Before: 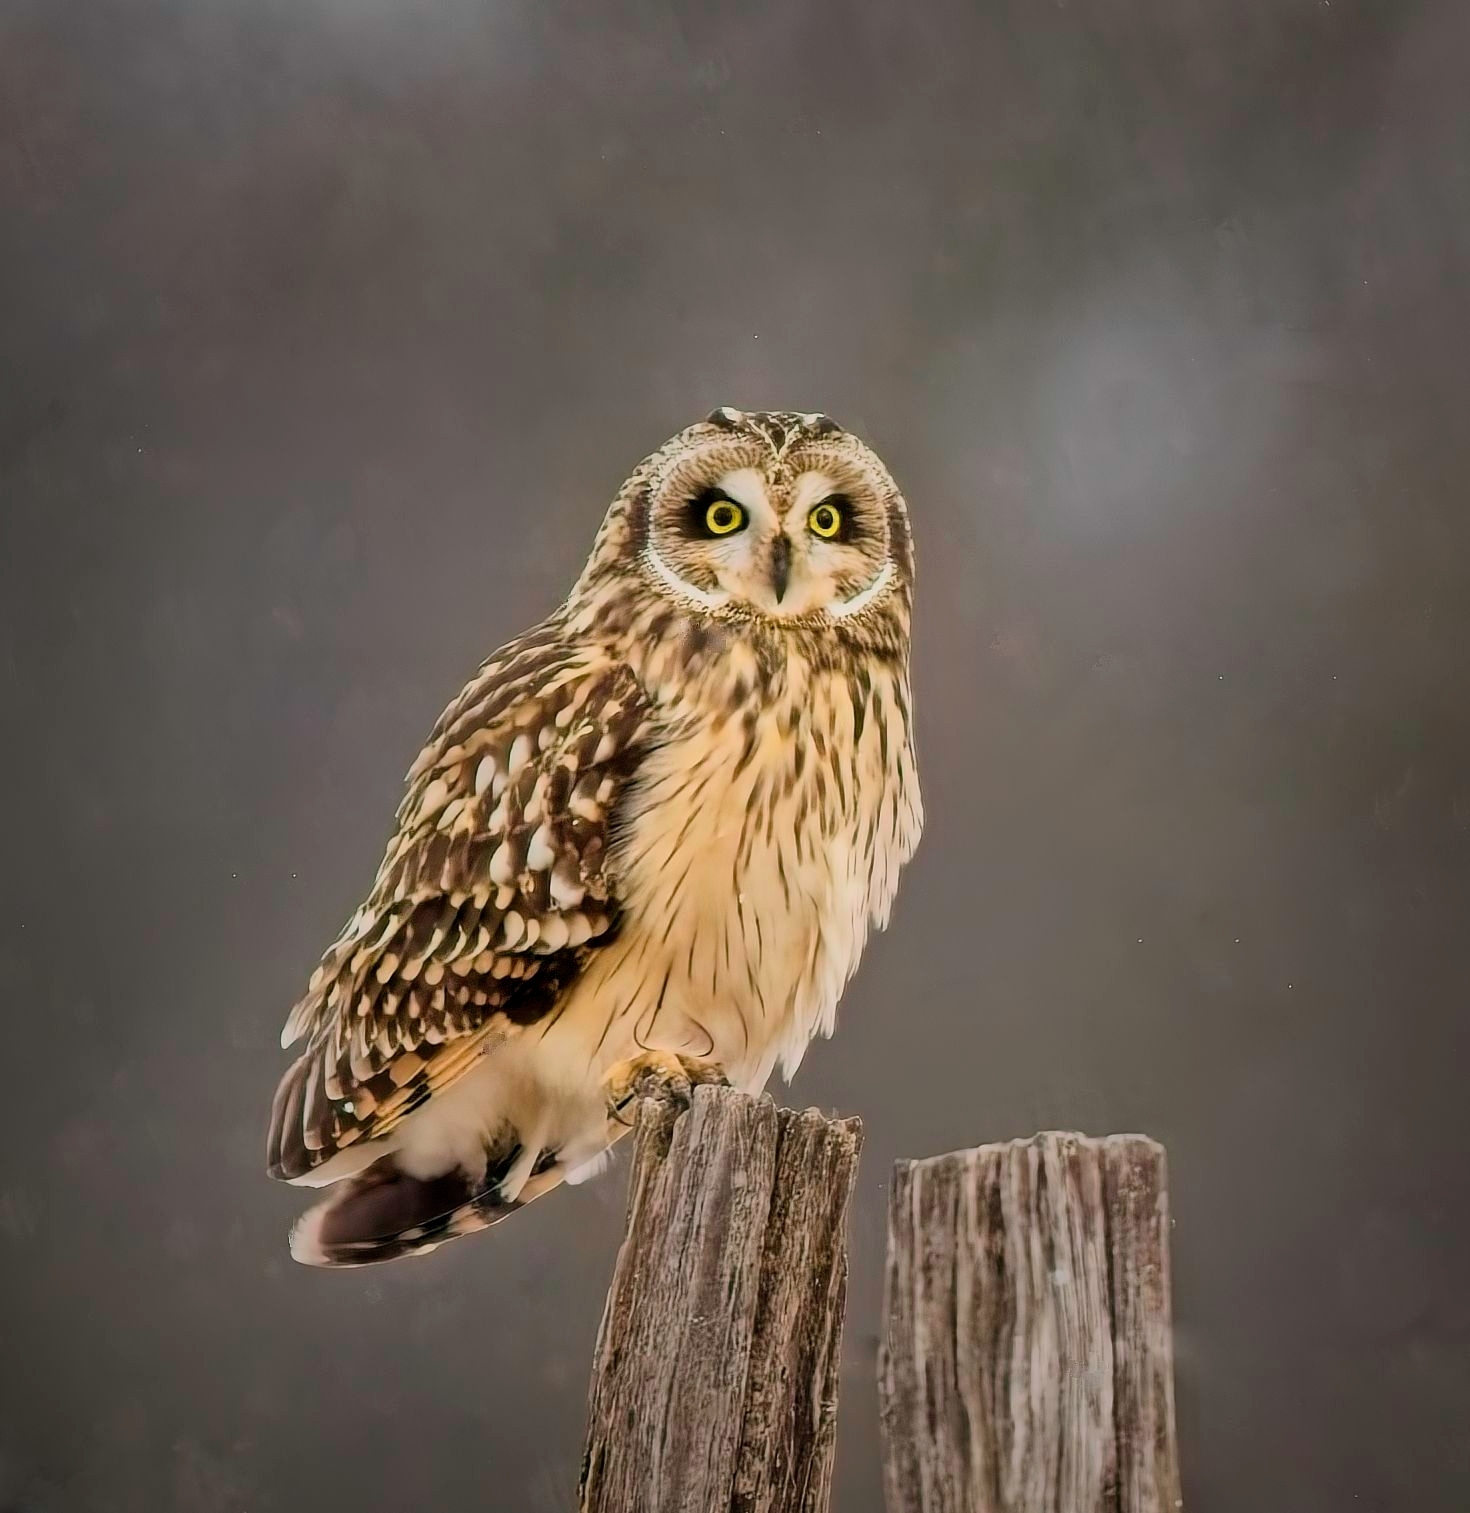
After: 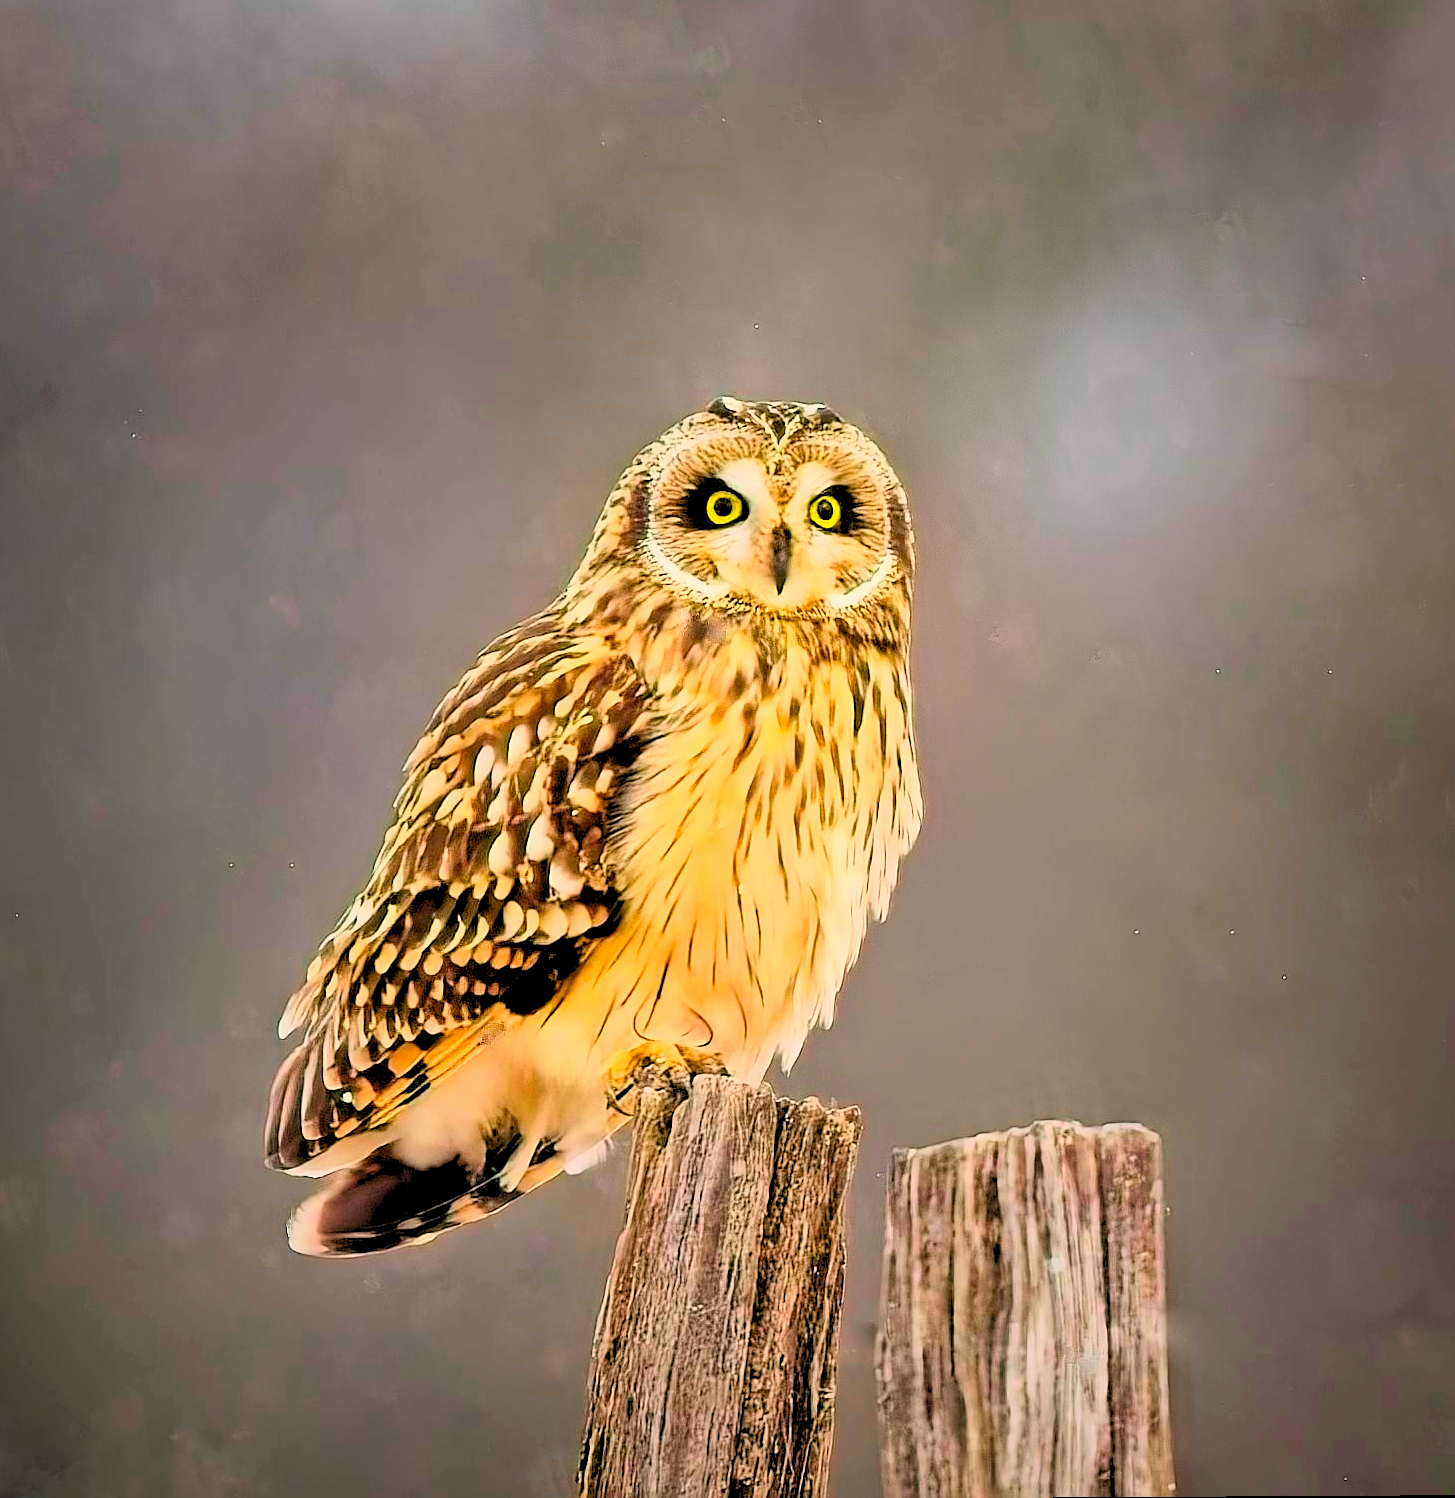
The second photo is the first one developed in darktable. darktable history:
contrast brightness saturation: contrast 0.2, brightness 0.2, saturation 0.8
rgb levels: levels [[0.013, 0.434, 0.89], [0, 0.5, 1], [0, 0.5, 1]]
sharpen: on, module defaults
rotate and perspective: rotation 0.174°, lens shift (vertical) 0.013, lens shift (horizontal) 0.019, shear 0.001, automatic cropping original format, crop left 0.007, crop right 0.991, crop top 0.016, crop bottom 0.997
